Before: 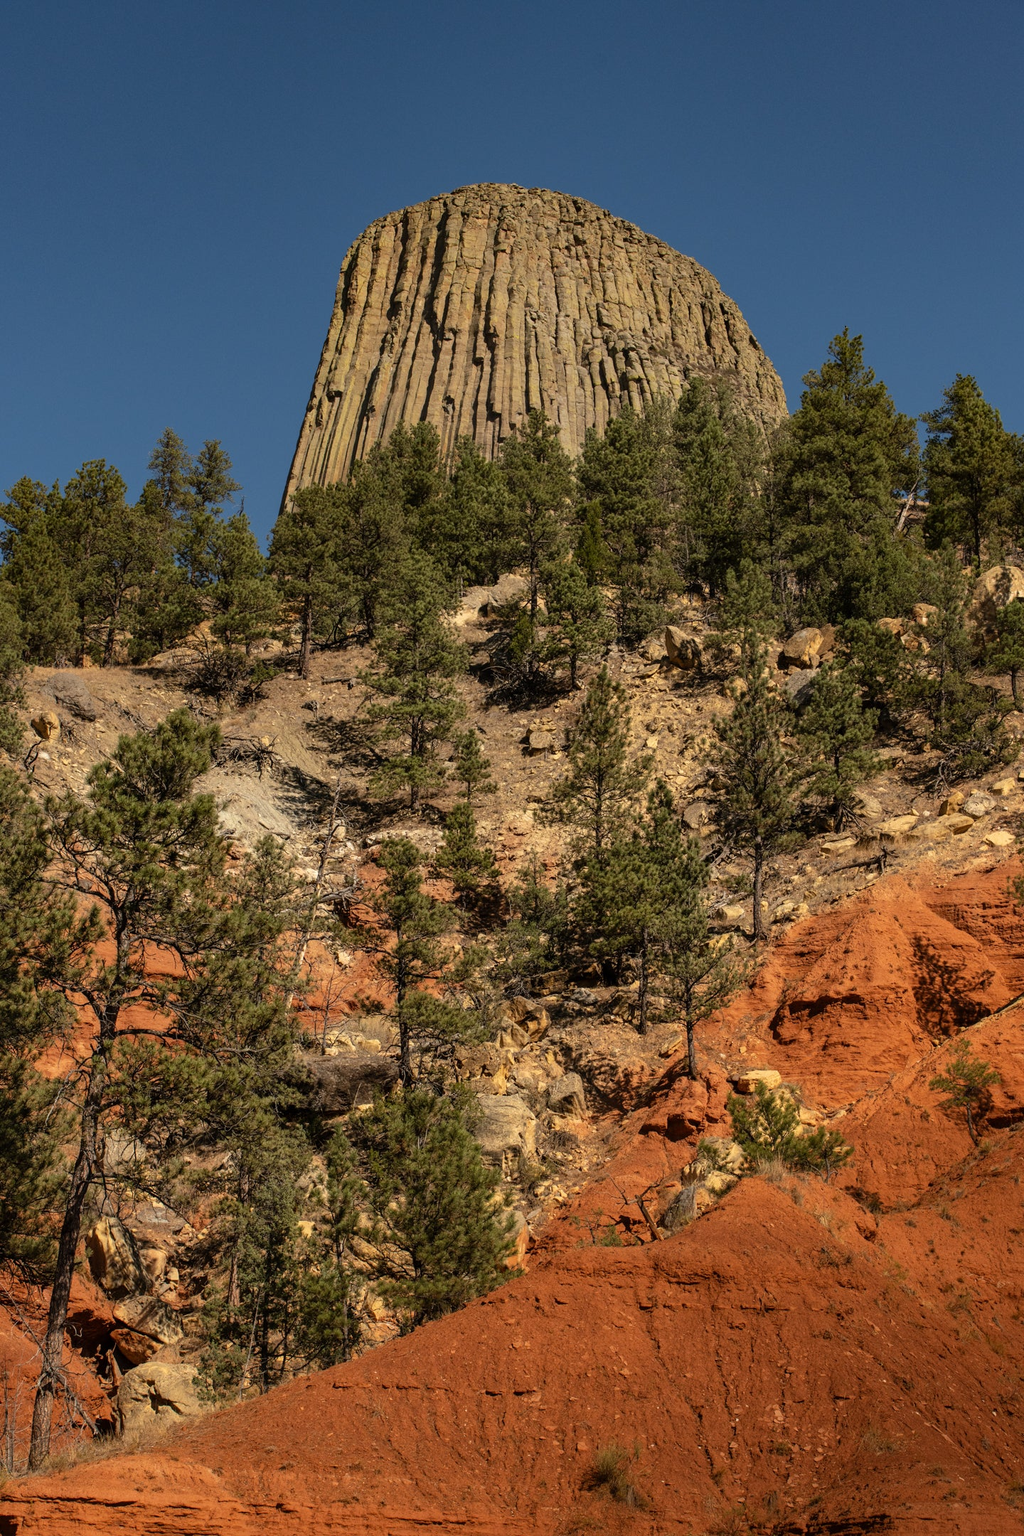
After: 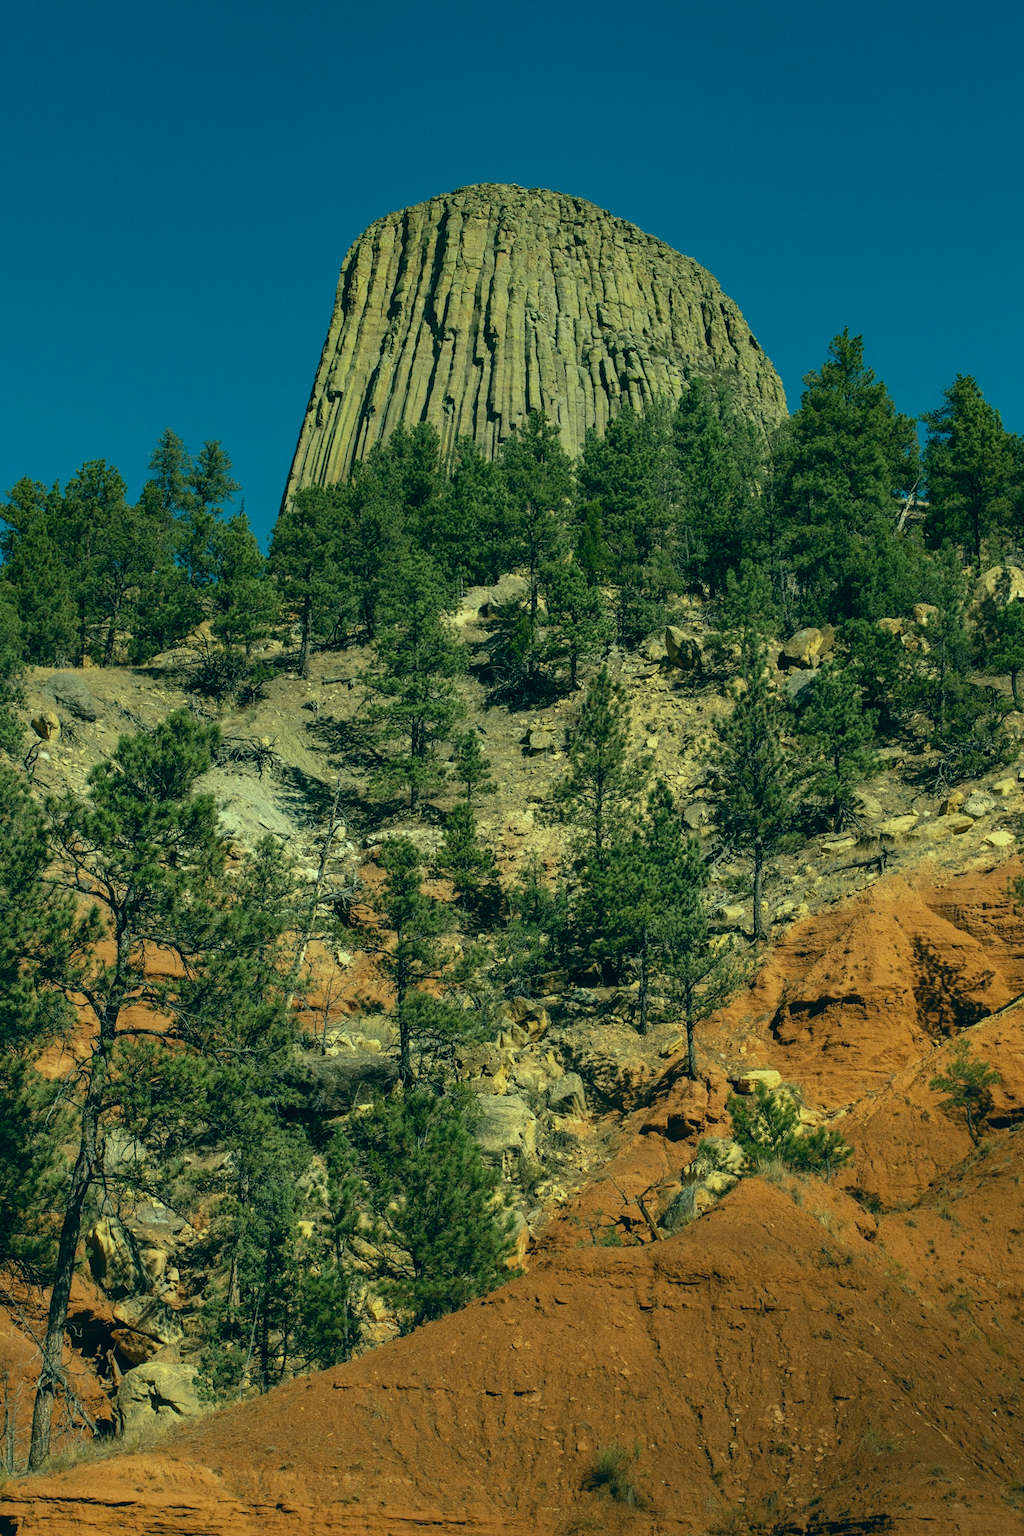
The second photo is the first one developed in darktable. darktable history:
color correction: highlights a* -19.93, highlights b* 9.8, shadows a* -20.45, shadows b* -10.02
